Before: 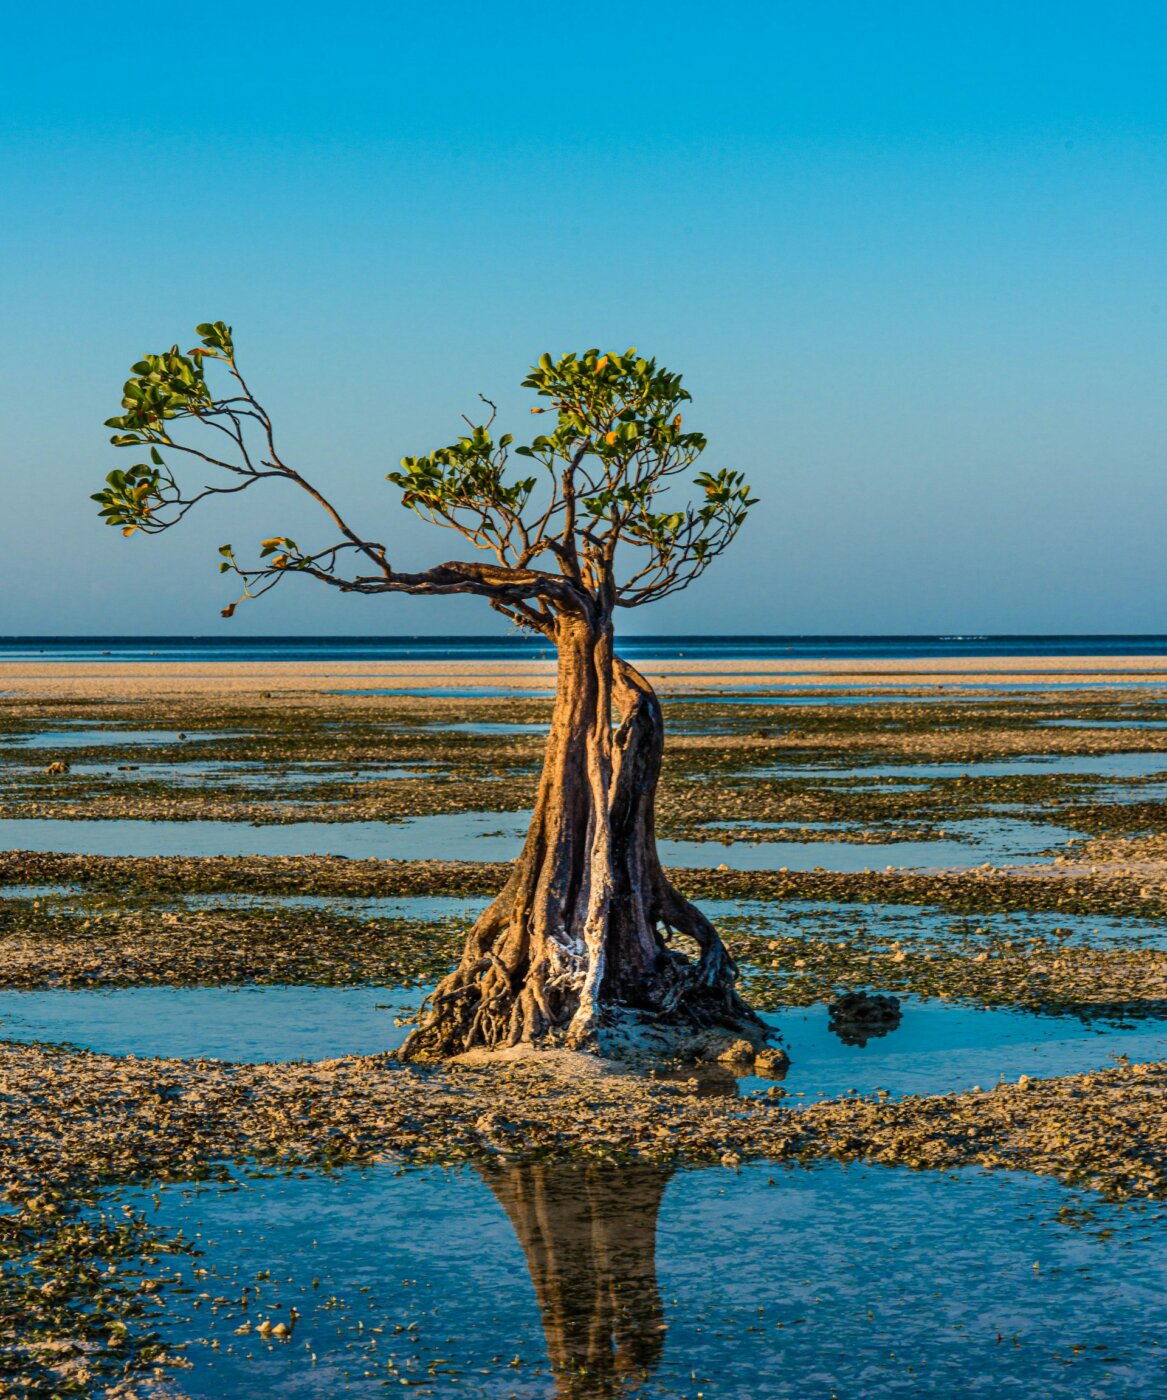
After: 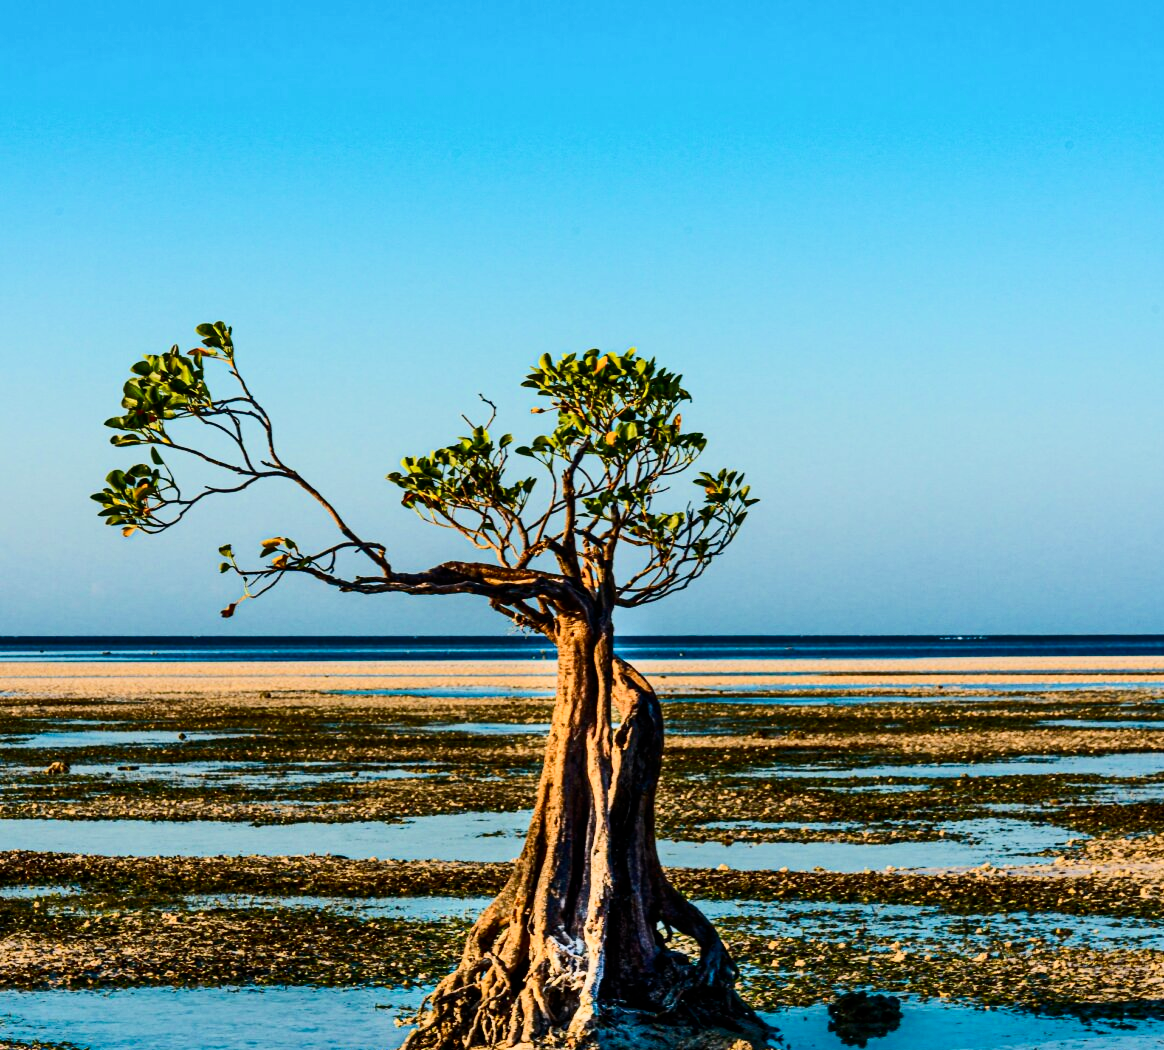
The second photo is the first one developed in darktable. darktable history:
crop: bottom 24.967%
exposure: exposure 0.127 EV, compensate highlight preservation false
contrast brightness saturation: contrast 0.4, brightness 0.05, saturation 0.25
filmic rgb: black relative exposure -7.65 EV, white relative exposure 4.56 EV, hardness 3.61
white balance: emerald 1
color balance: contrast -0.5%
